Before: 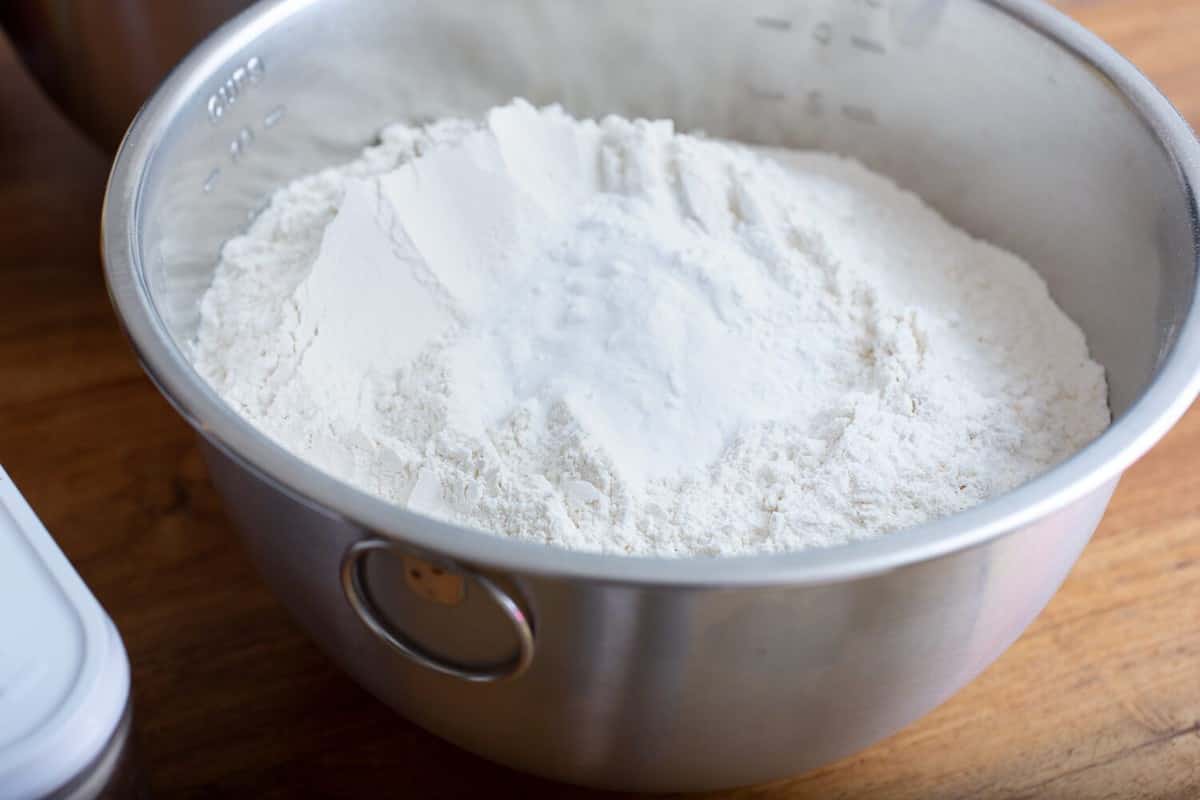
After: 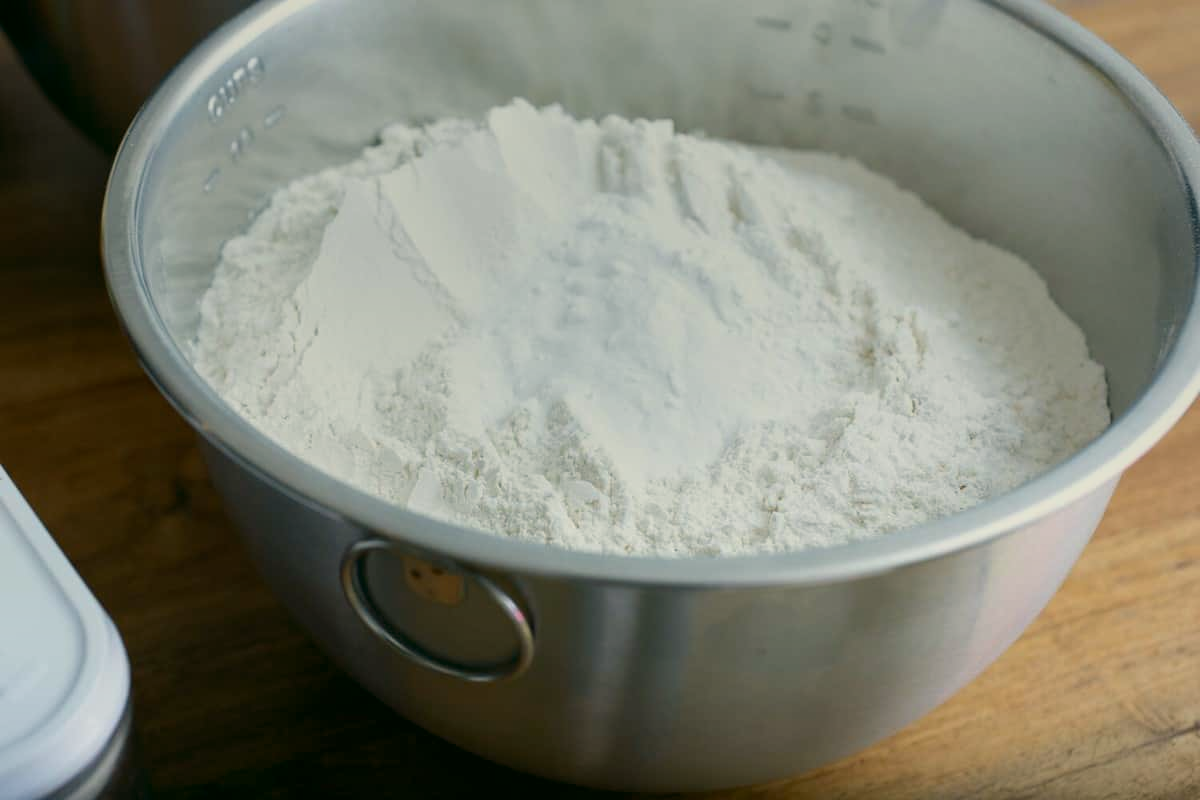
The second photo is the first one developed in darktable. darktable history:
color correction: highlights a* -0.482, highlights b* 9.48, shadows a* -9.48, shadows b* 0.803
graduated density: rotation 5.63°, offset 76.9
